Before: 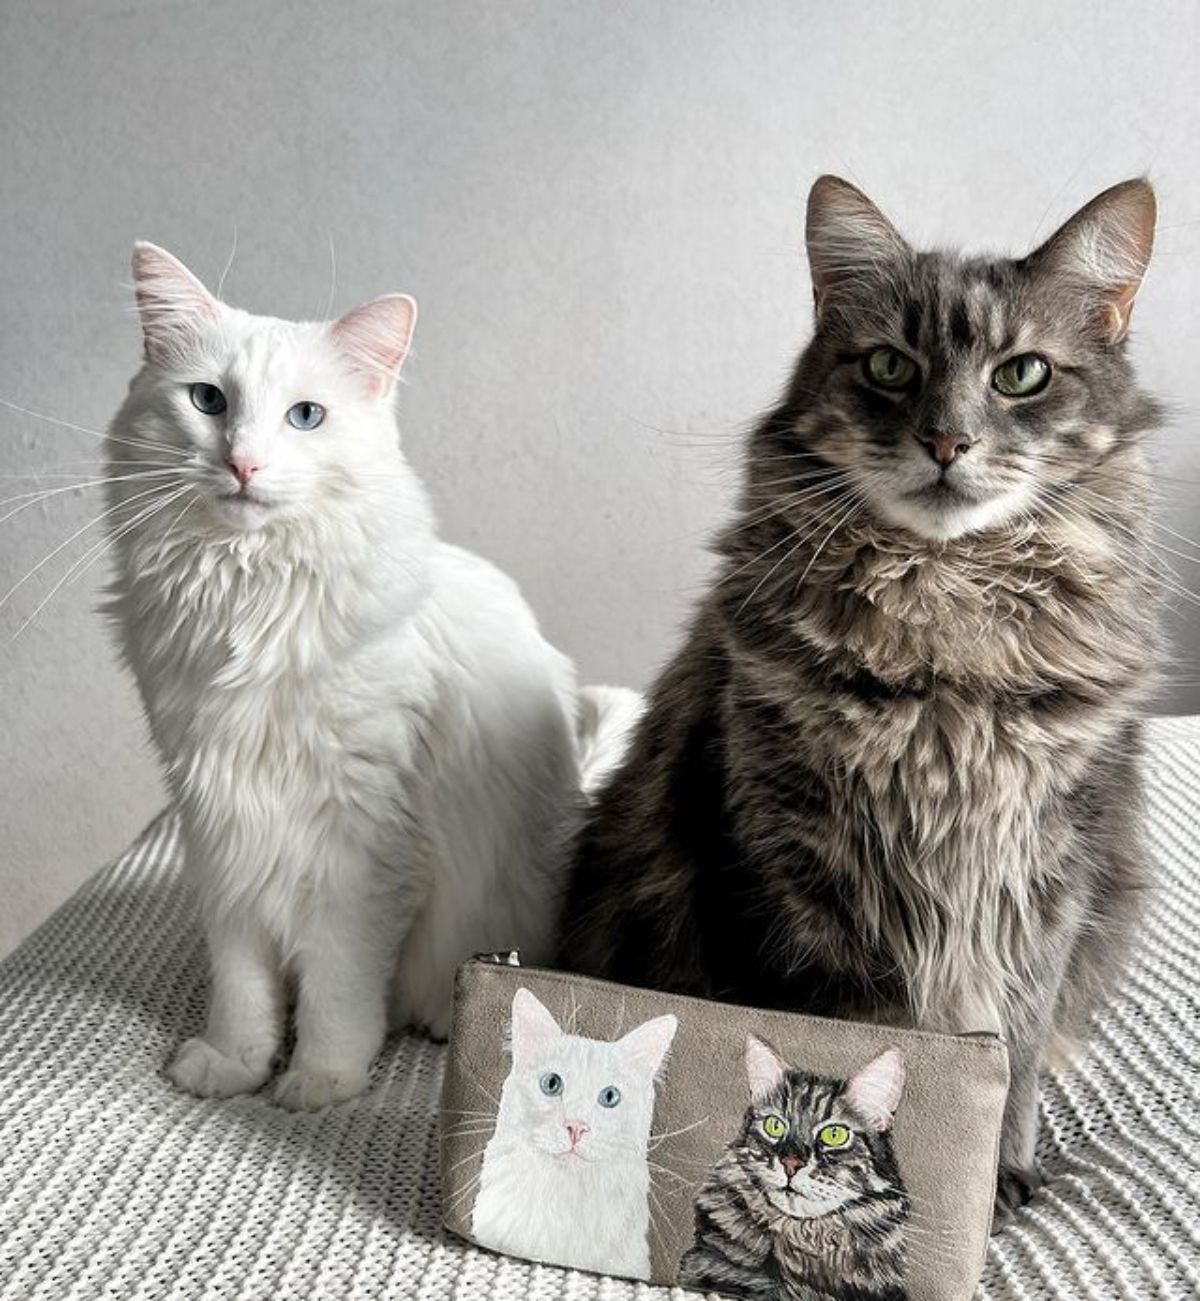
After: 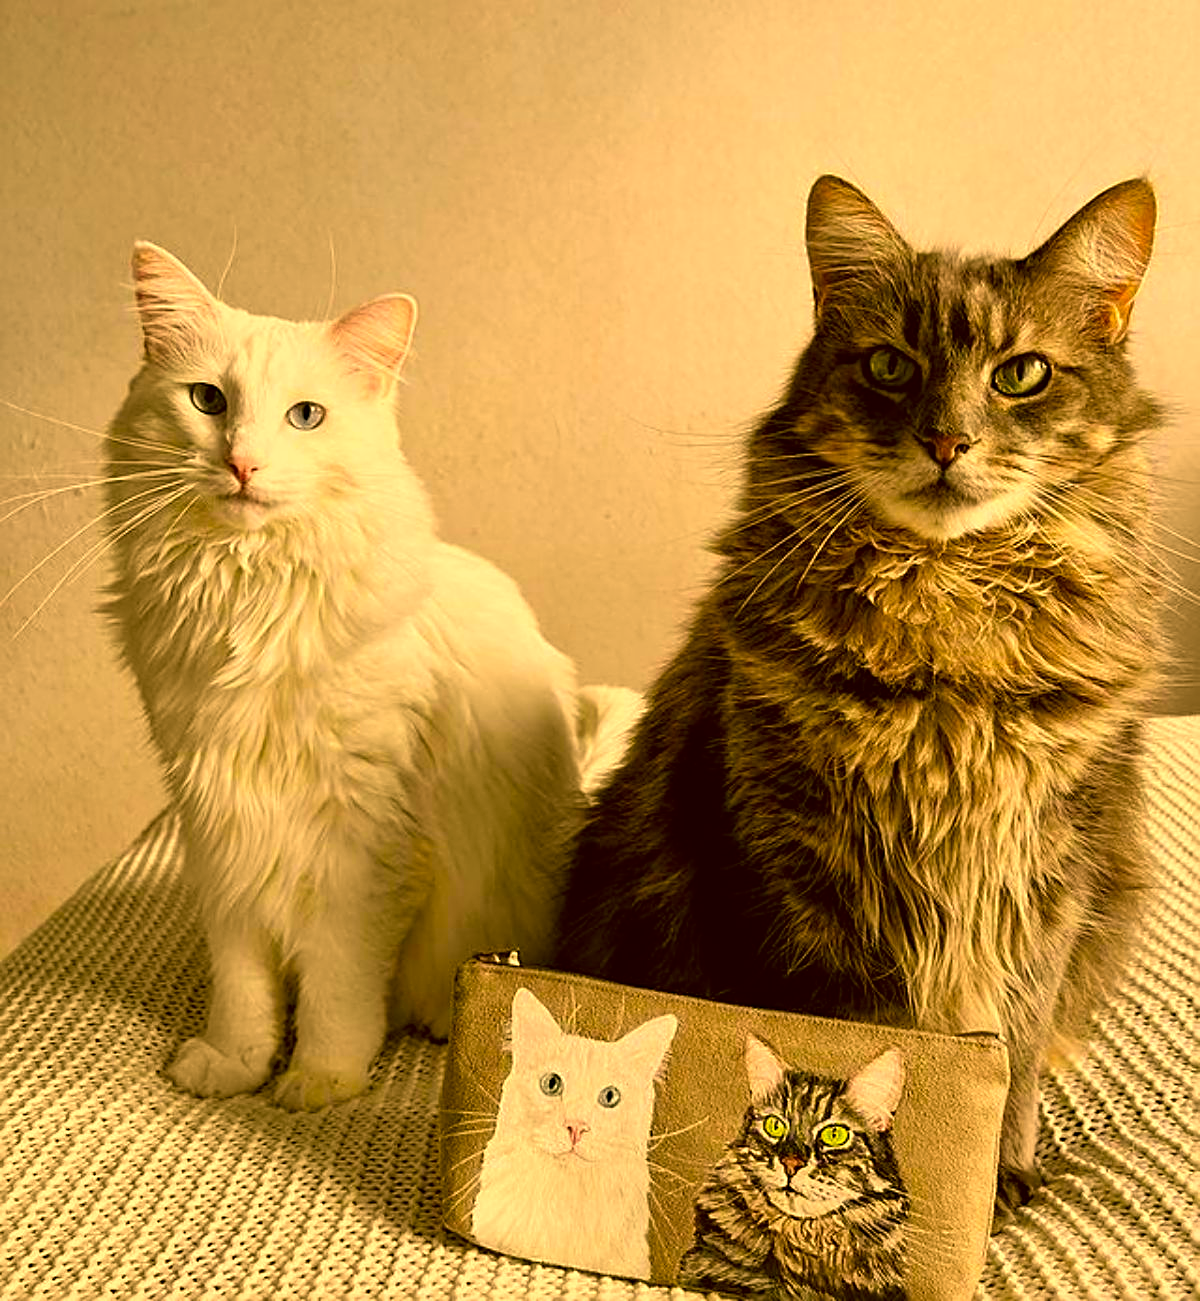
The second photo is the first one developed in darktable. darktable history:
sharpen: radius 2.532, amount 0.626
color correction: highlights a* 10.84, highlights b* 30.69, shadows a* 2.74, shadows b* 17.52, saturation 1.74
